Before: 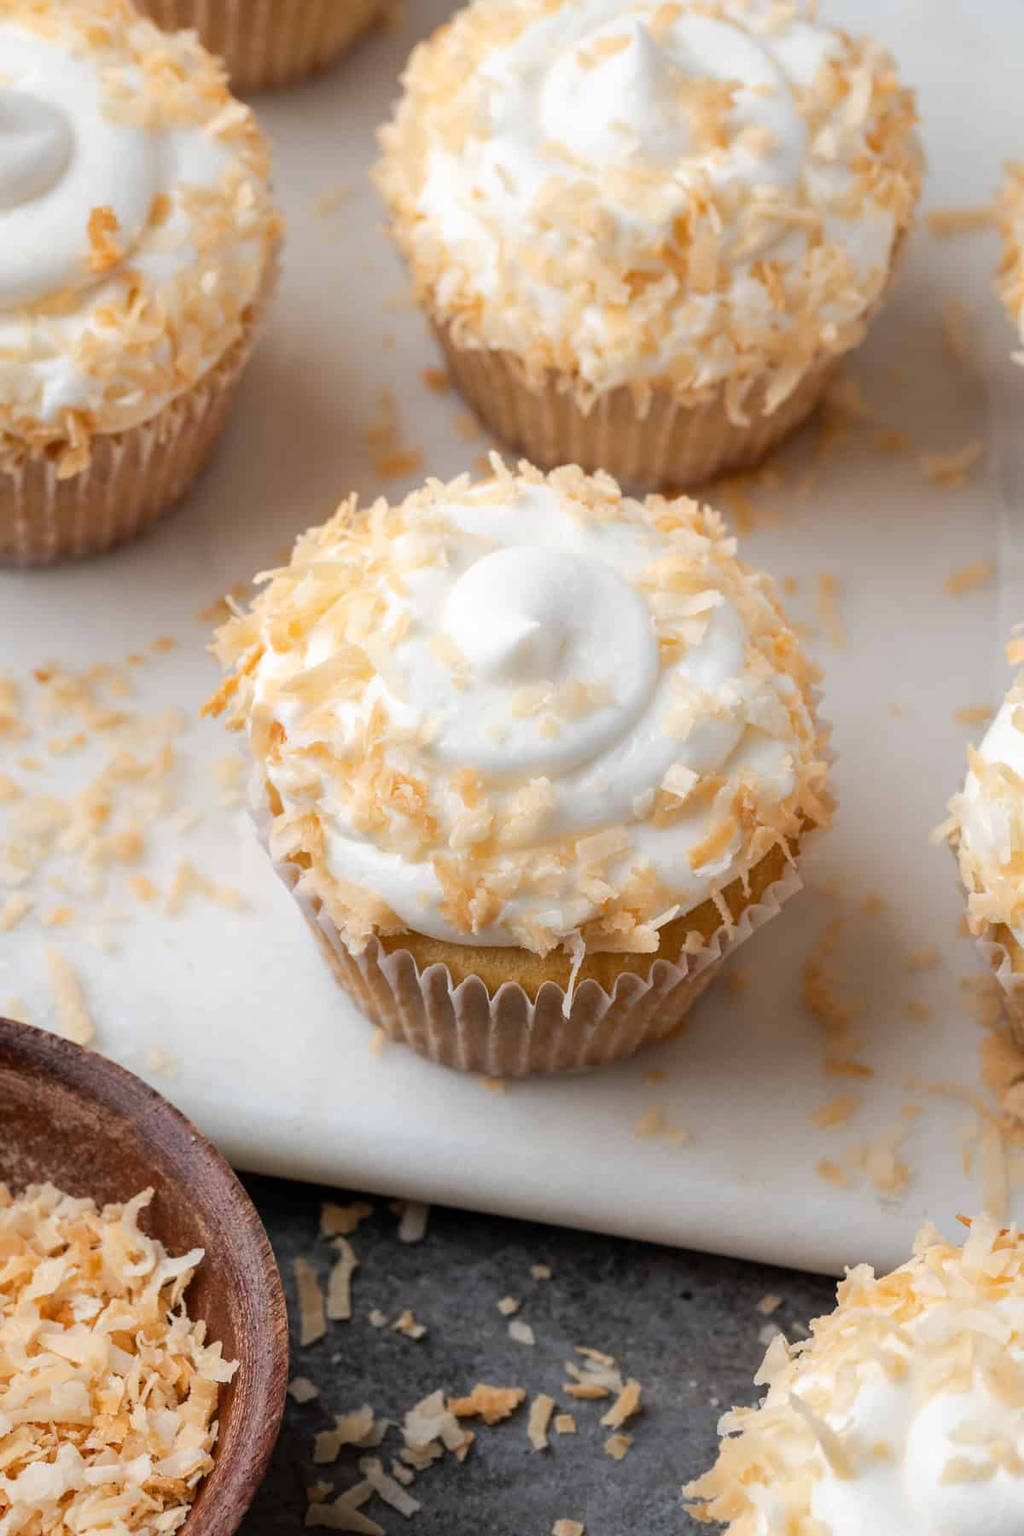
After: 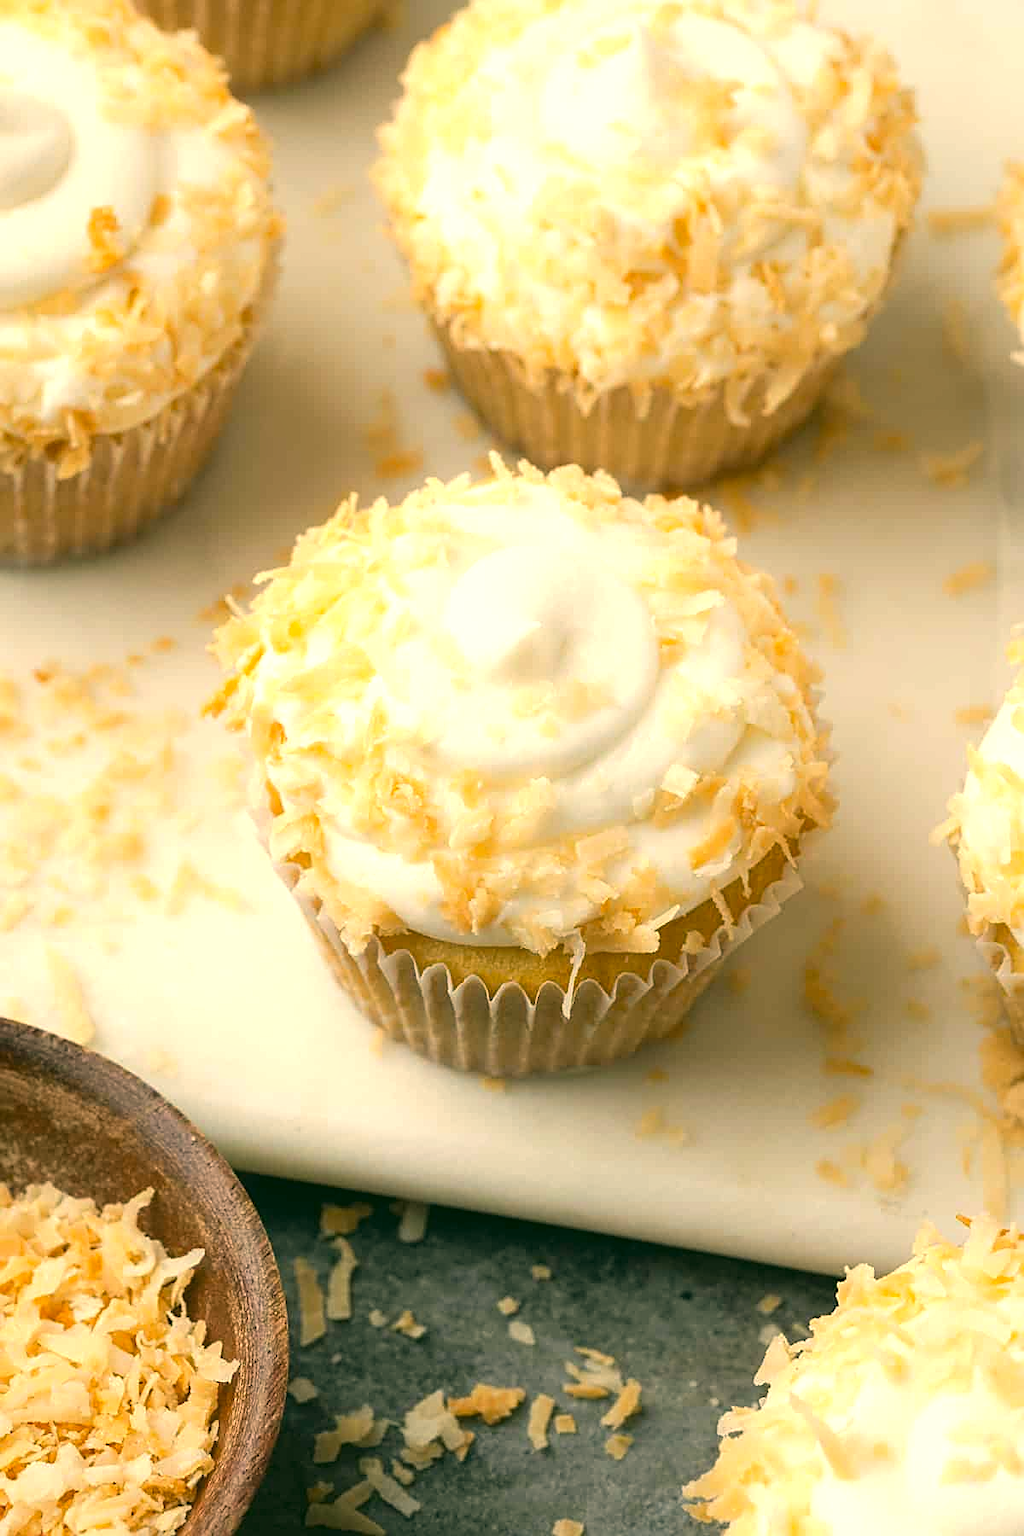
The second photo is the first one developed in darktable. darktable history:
exposure: black level correction -0.002, exposure 0.529 EV, compensate highlight preservation false
color correction: highlights a* 5.02, highlights b* 24.08, shadows a* -15.78, shadows b* 4.05
sharpen: on, module defaults
contrast equalizer: octaves 7, y [[0.511, 0.558, 0.631, 0.632, 0.559, 0.512], [0.5 ×6], [0.507, 0.559, 0.627, 0.644, 0.647, 0.647], [0 ×6], [0 ×6]], mix -0.297
